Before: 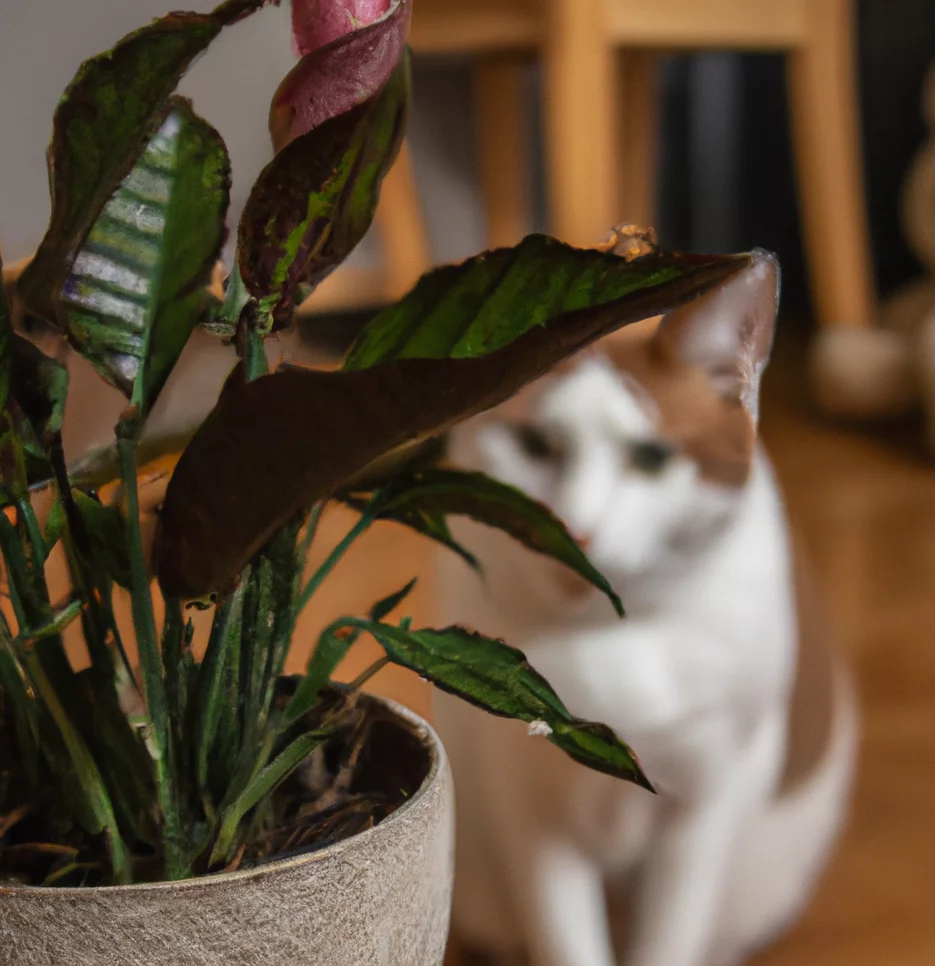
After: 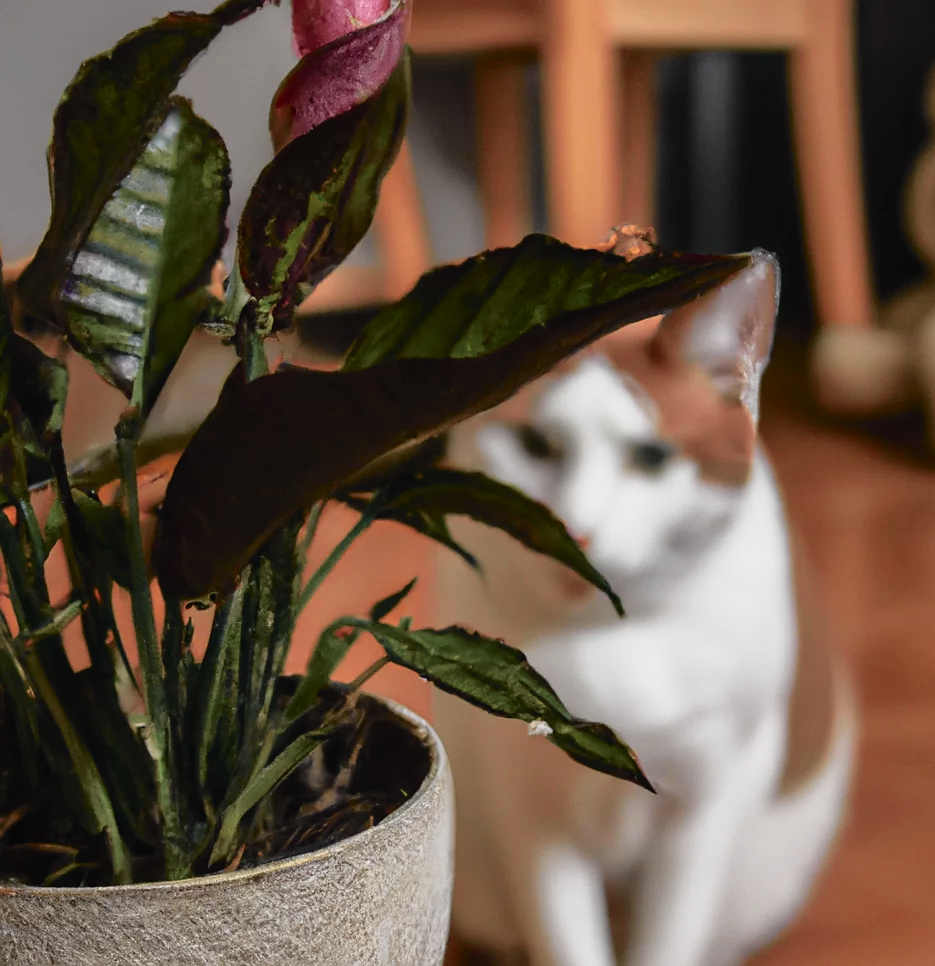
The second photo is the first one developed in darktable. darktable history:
tone curve: curves: ch0 [(0, 0.009) (0.105, 0.08) (0.195, 0.18) (0.283, 0.316) (0.384, 0.434) (0.485, 0.531) (0.638, 0.69) (0.81, 0.872) (1, 0.977)]; ch1 [(0, 0) (0.161, 0.092) (0.35, 0.33) (0.379, 0.401) (0.456, 0.469) (0.502, 0.5) (0.525, 0.518) (0.586, 0.617) (0.635, 0.655) (1, 1)]; ch2 [(0, 0) (0.371, 0.362) (0.437, 0.437) (0.48, 0.49) (0.53, 0.515) (0.56, 0.571) (0.622, 0.606) (1, 1)], color space Lab, independent channels, preserve colors none
sharpen: radius 1.559, amount 0.373, threshold 1.271
